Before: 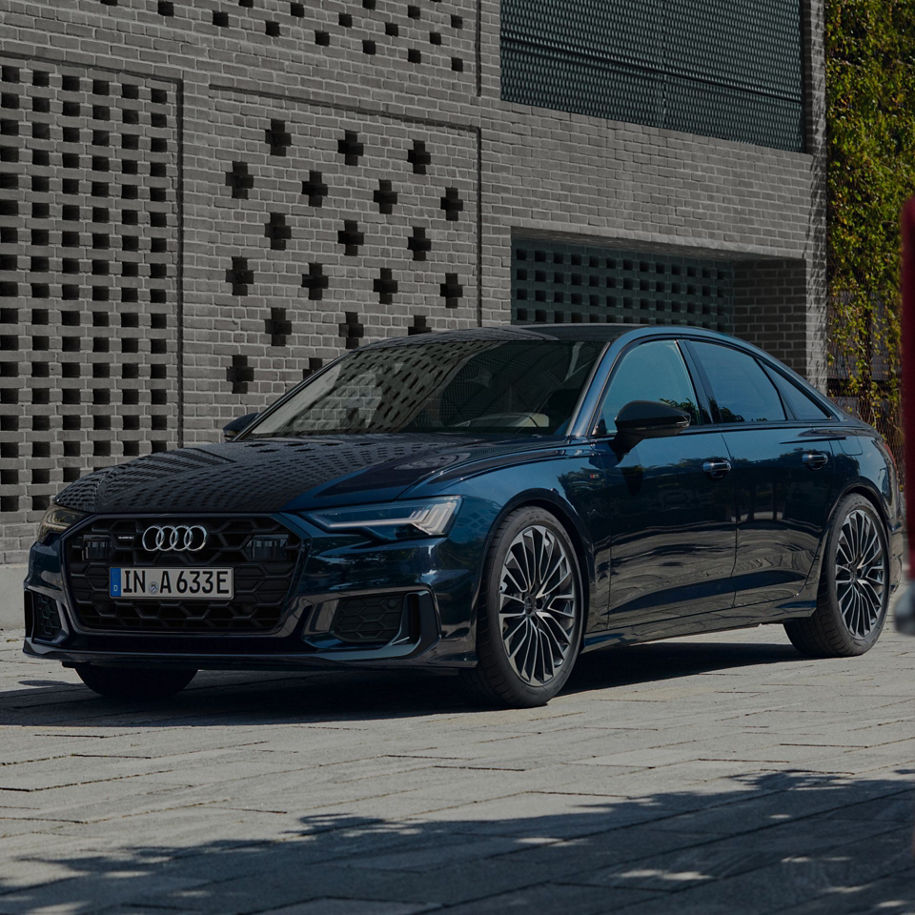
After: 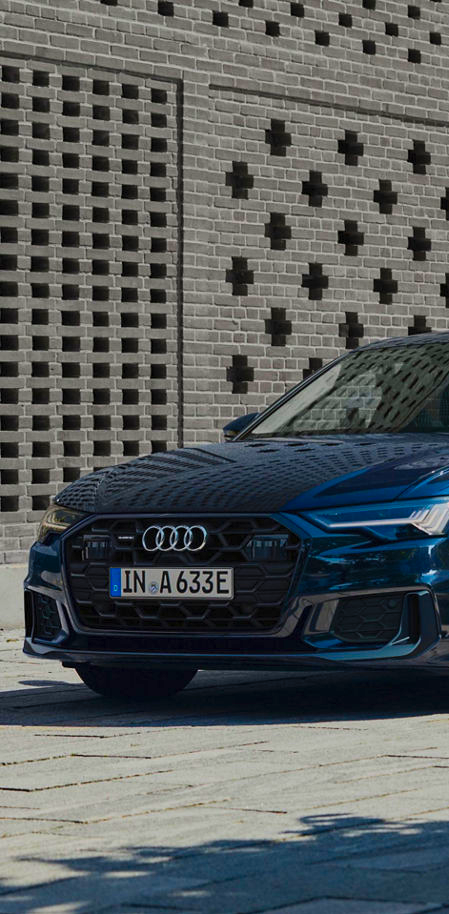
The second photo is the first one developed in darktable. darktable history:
crop and rotate: left 0%, top 0%, right 50.845%
contrast brightness saturation: contrast 0.2, brightness 0.2, saturation 0.8
